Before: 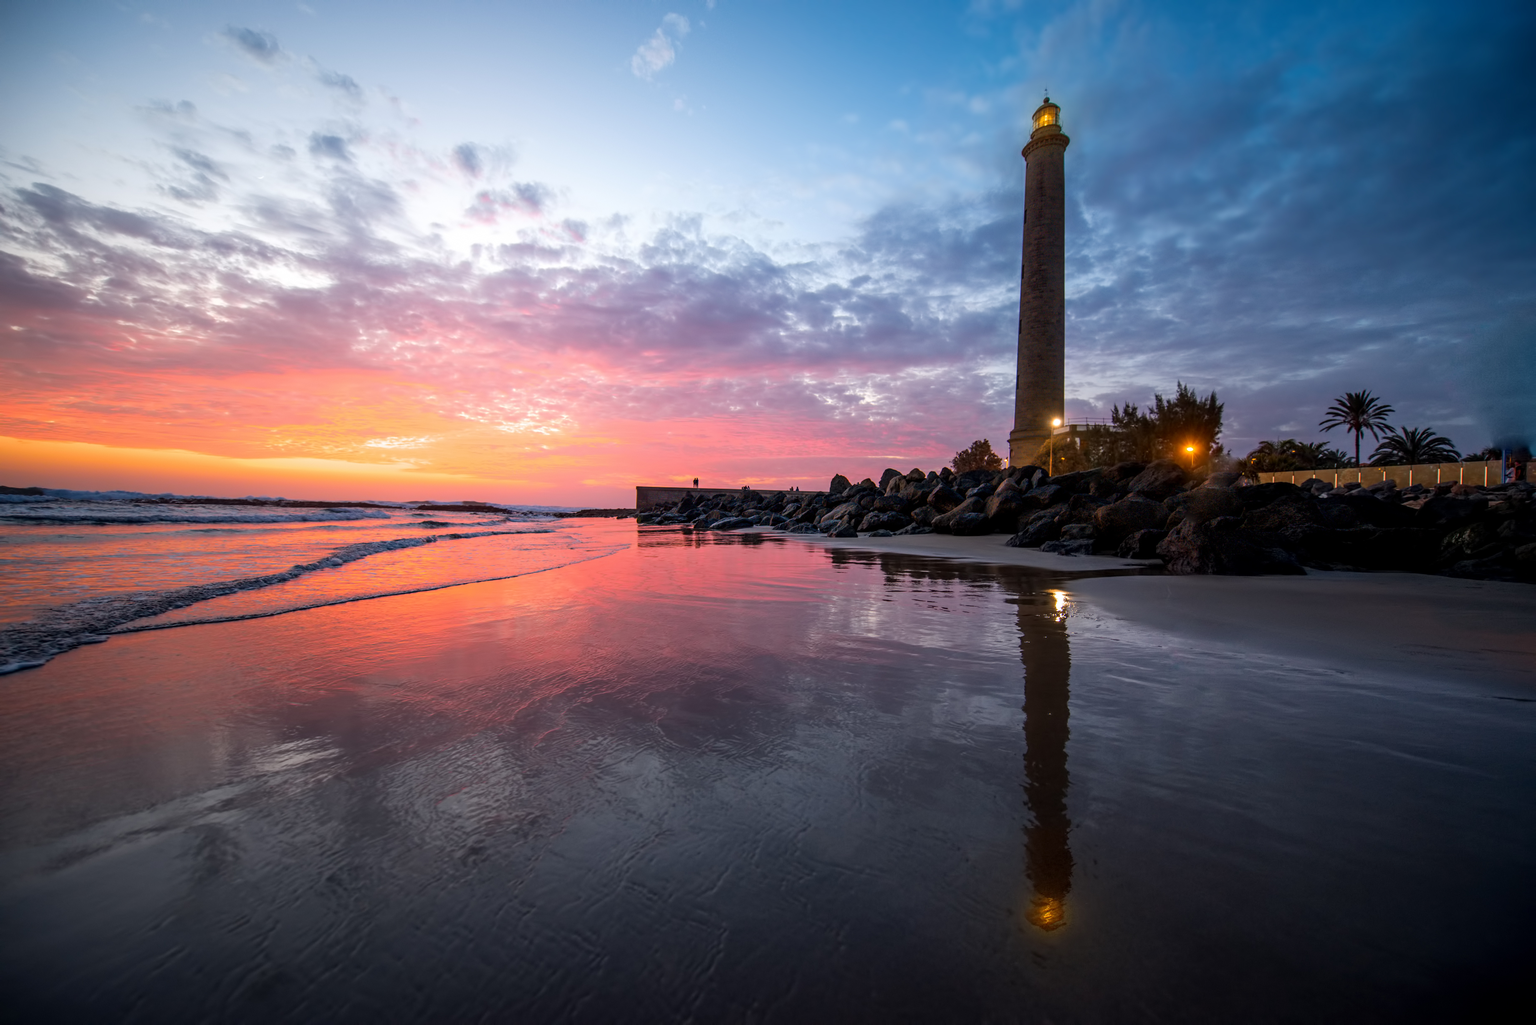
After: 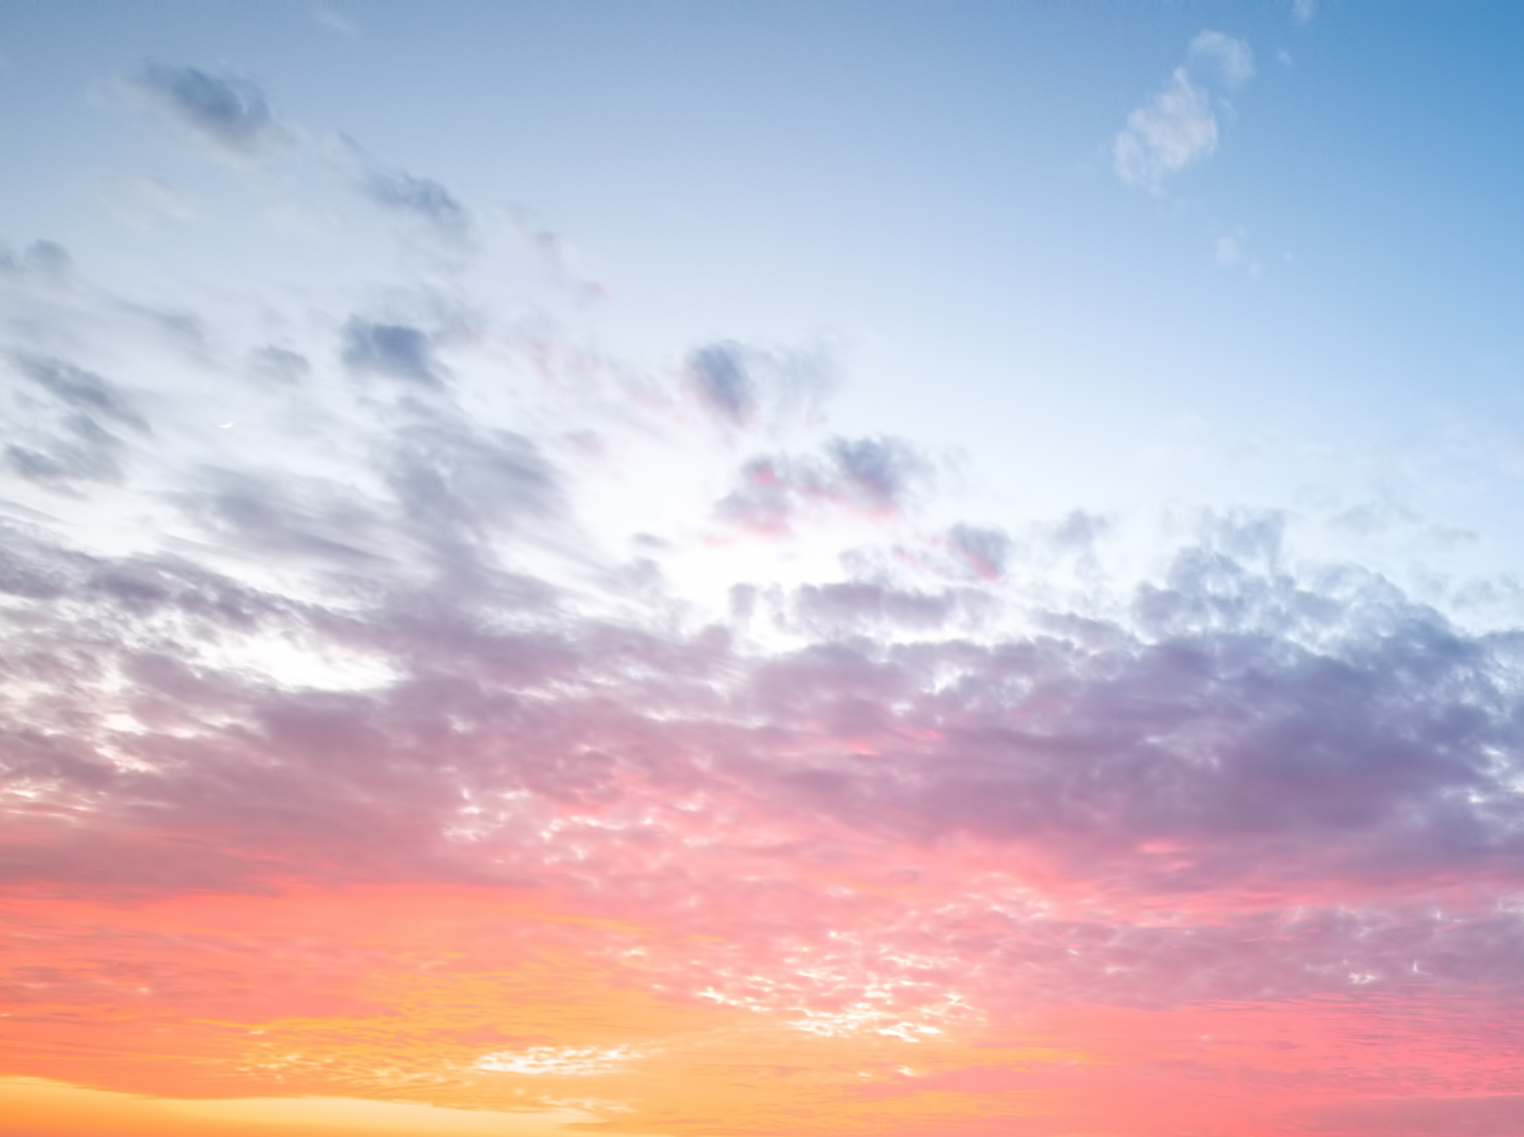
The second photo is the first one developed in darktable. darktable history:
crop and rotate: left 10.846%, top 0.051%, right 47.73%, bottom 53.639%
